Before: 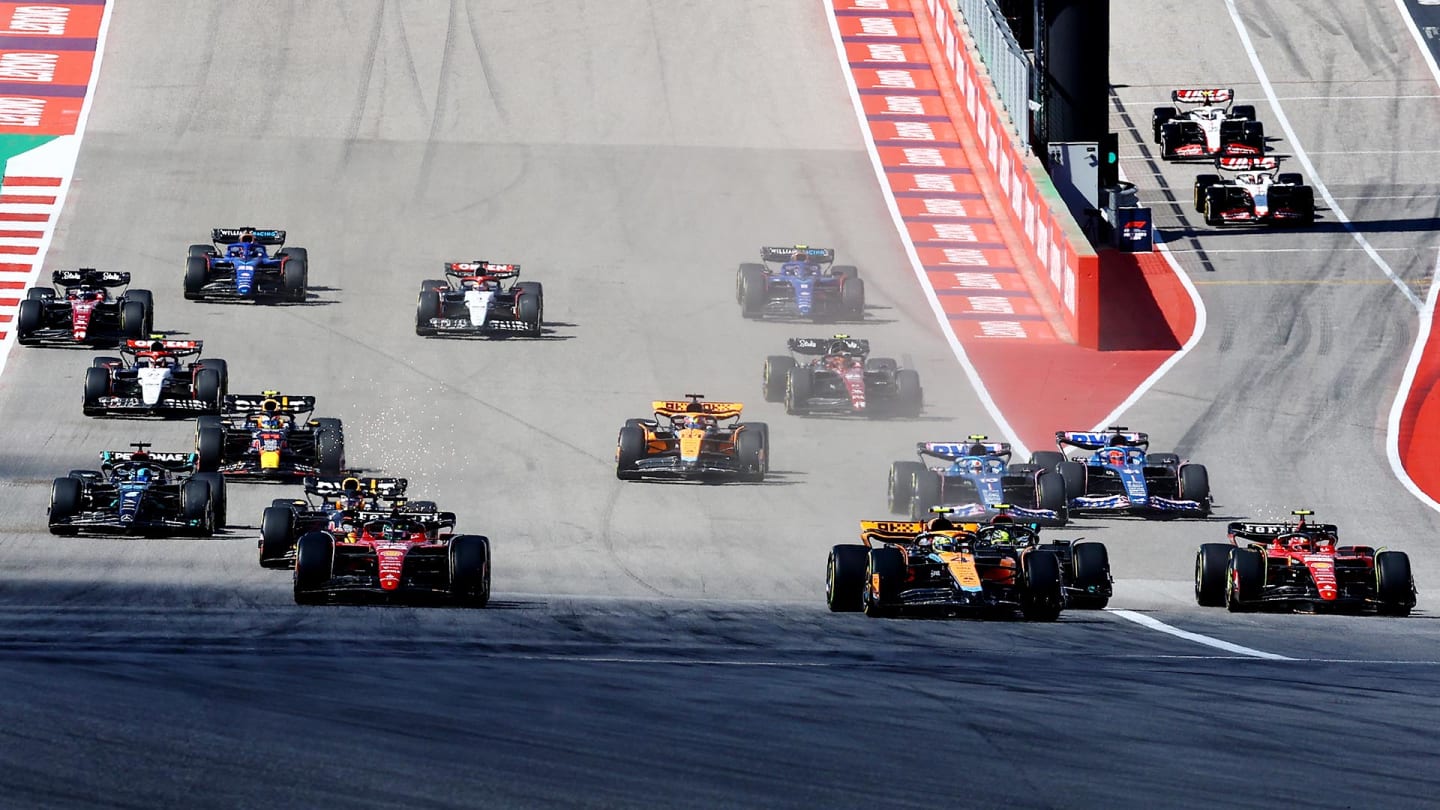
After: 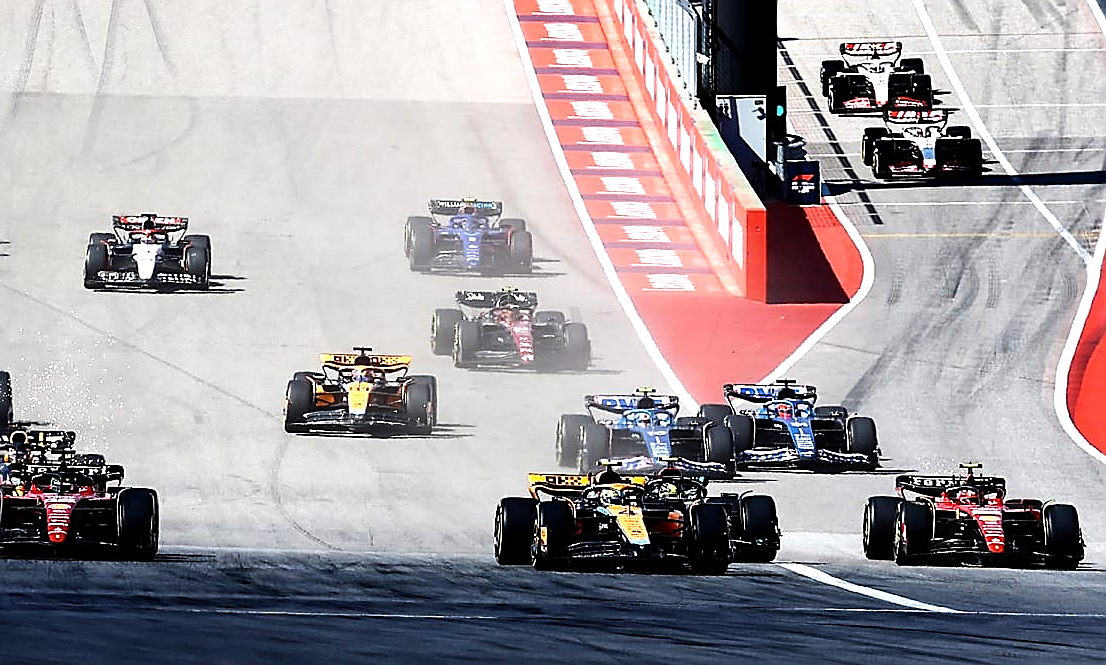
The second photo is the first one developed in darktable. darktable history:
crop: left 23.095%, top 5.827%, bottom 11.854%
tone equalizer: -8 EV -0.75 EV, -7 EV -0.7 EV, -6 EV -0.6 EV, -5 EV -0.4 EV, -3 EV 0.4 EV, -2 EV 0.6 EV, -1 EV 0.7 EV, +0 EV 0.75 EV, edges refinement/feathering 500, mask exposure compensation -1.57 EV, preserve details no
sharpen: radius 1.4, amount 1.25, threshold 0.7
